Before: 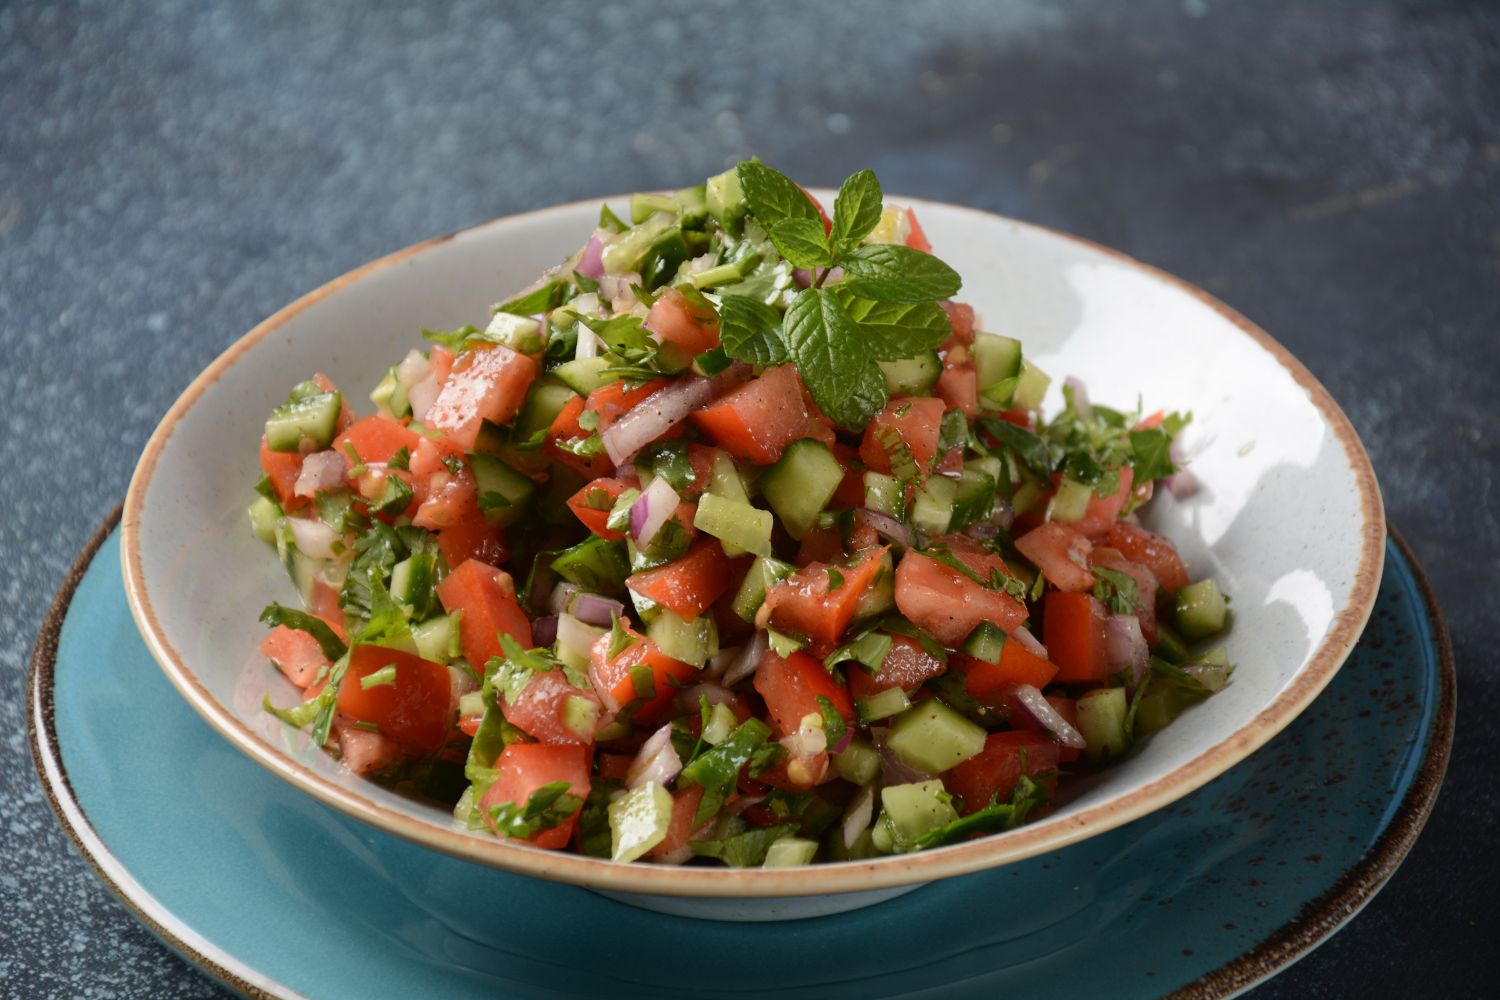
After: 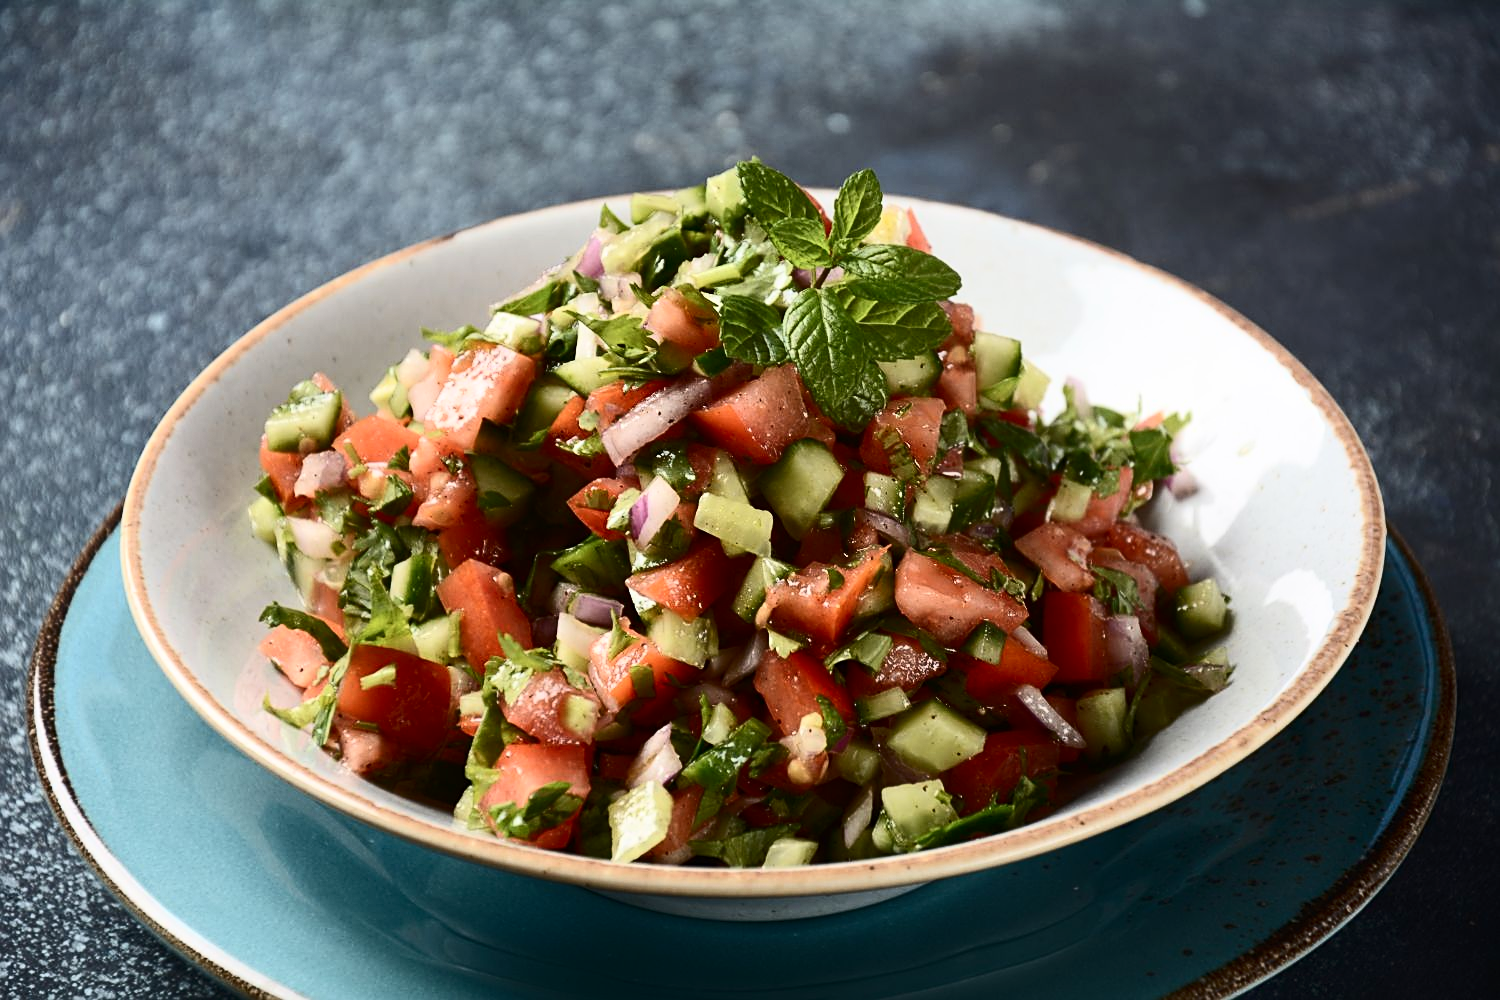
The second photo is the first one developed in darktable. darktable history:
contrast brightness saturation: contrast 0.378, brightness 0.1
sharpen: on, module defaults
